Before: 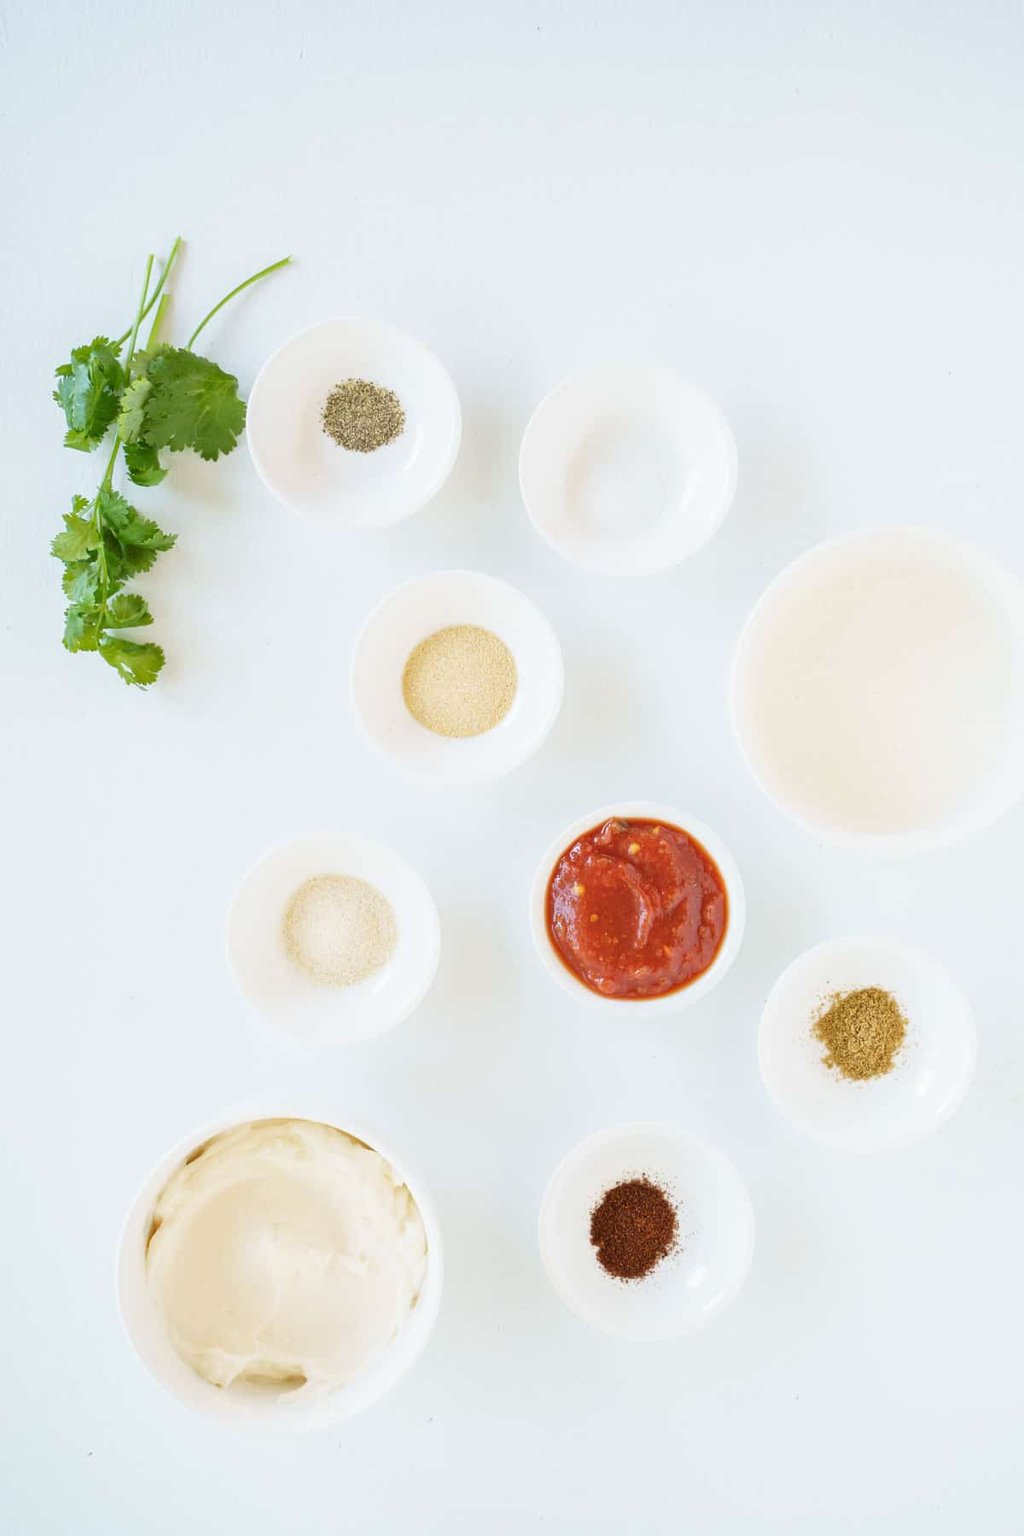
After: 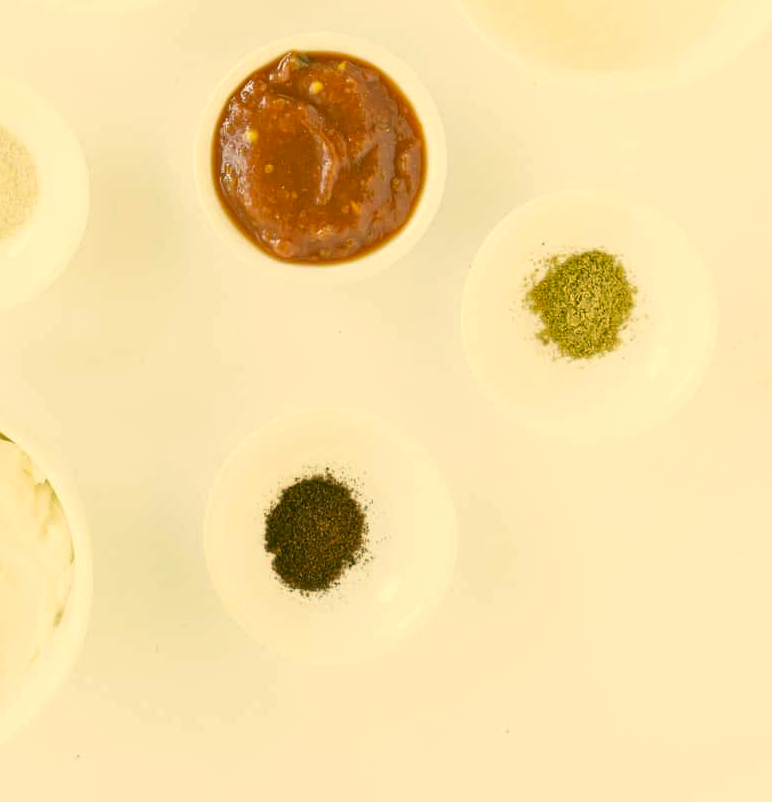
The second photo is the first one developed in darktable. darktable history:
contrast brightness saturation: saturation -0.084
color correction: highlights a* 5.66, highlights b* 32.89, shadows a* -25.66, shadows b* 3.84
crop and rotate: left 35.64%, top 50.429%, bottom 4.985%
